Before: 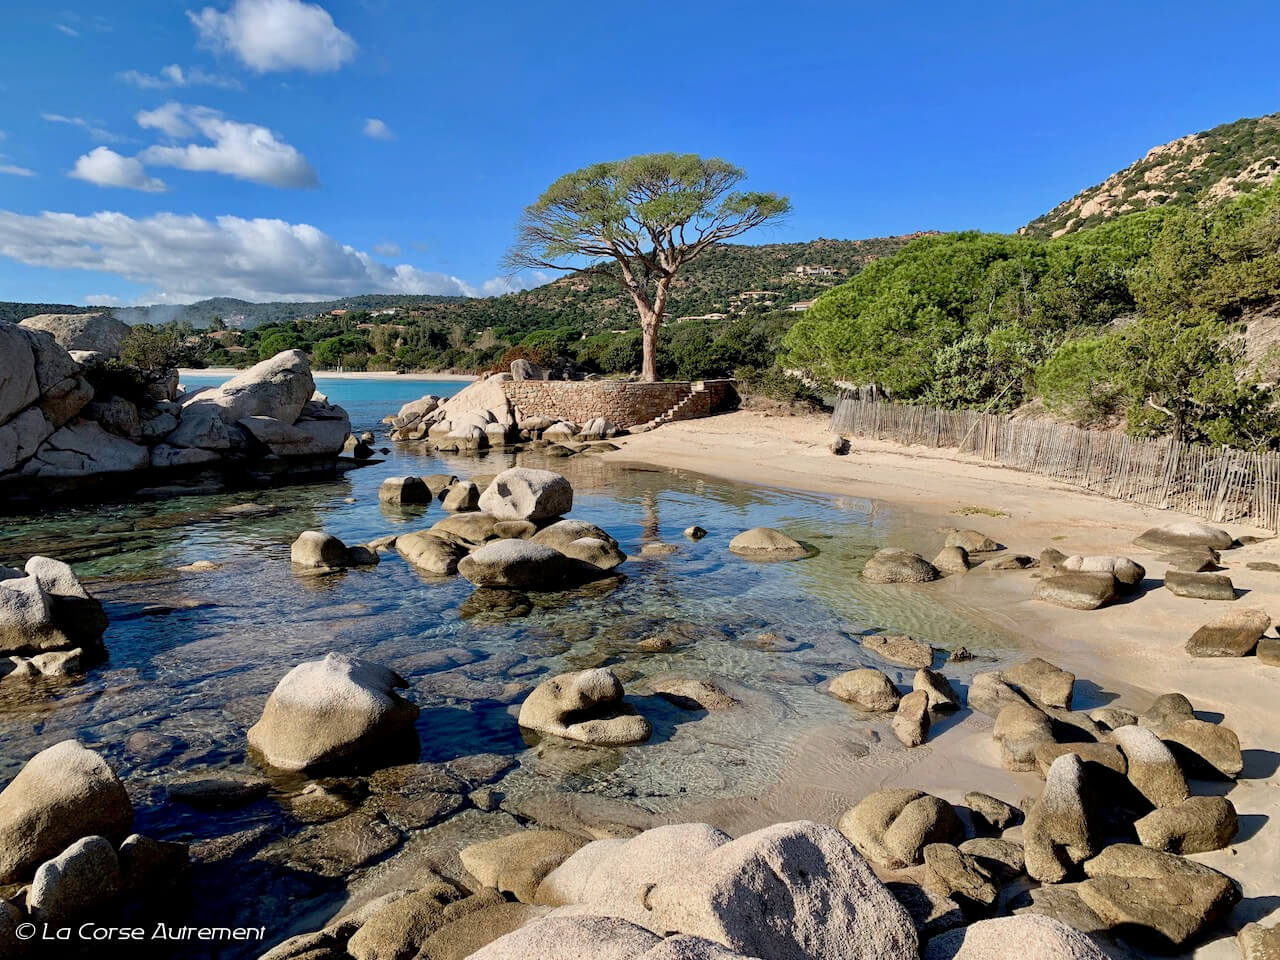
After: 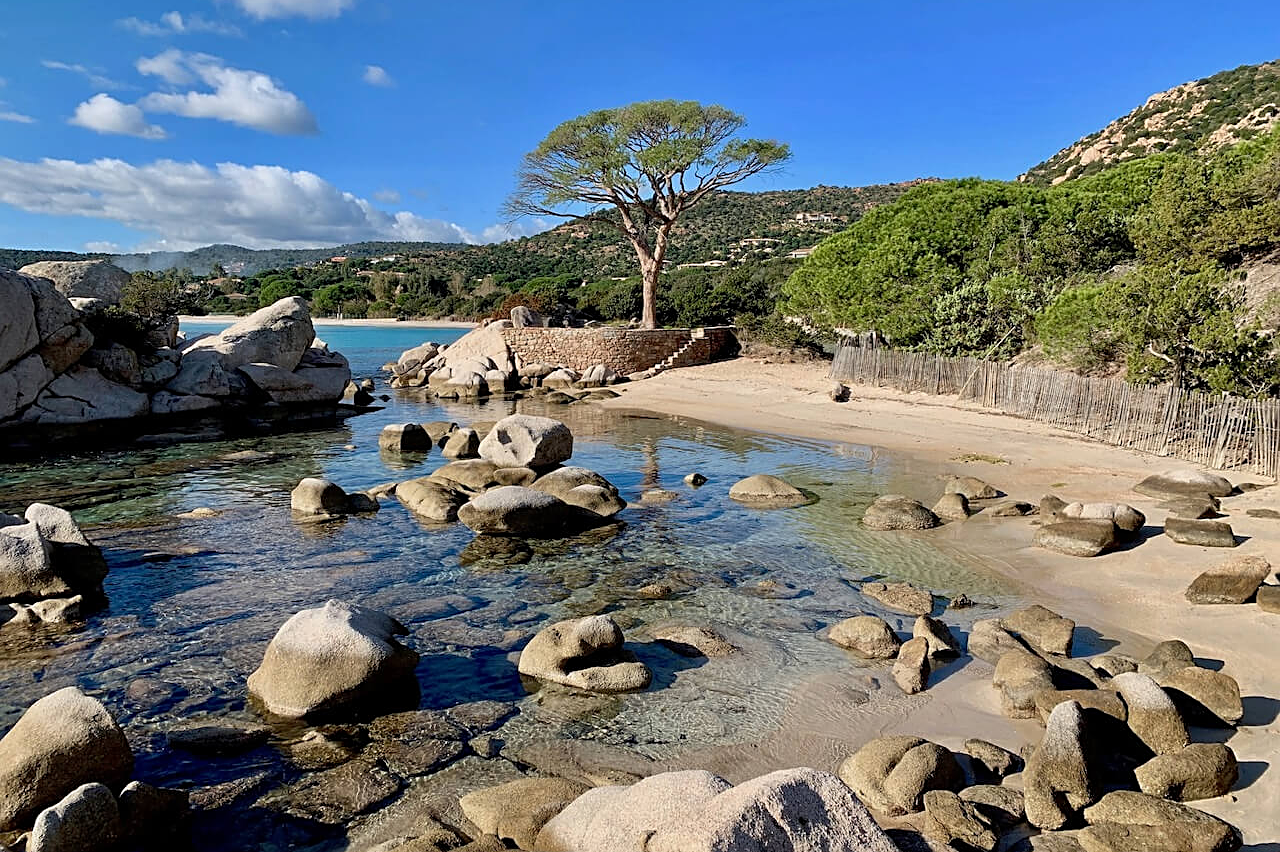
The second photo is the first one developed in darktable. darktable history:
sharpen: on, module defaults
crop and rotate: top 5.609%, bottom 5.609%
white balance: emerald 1
